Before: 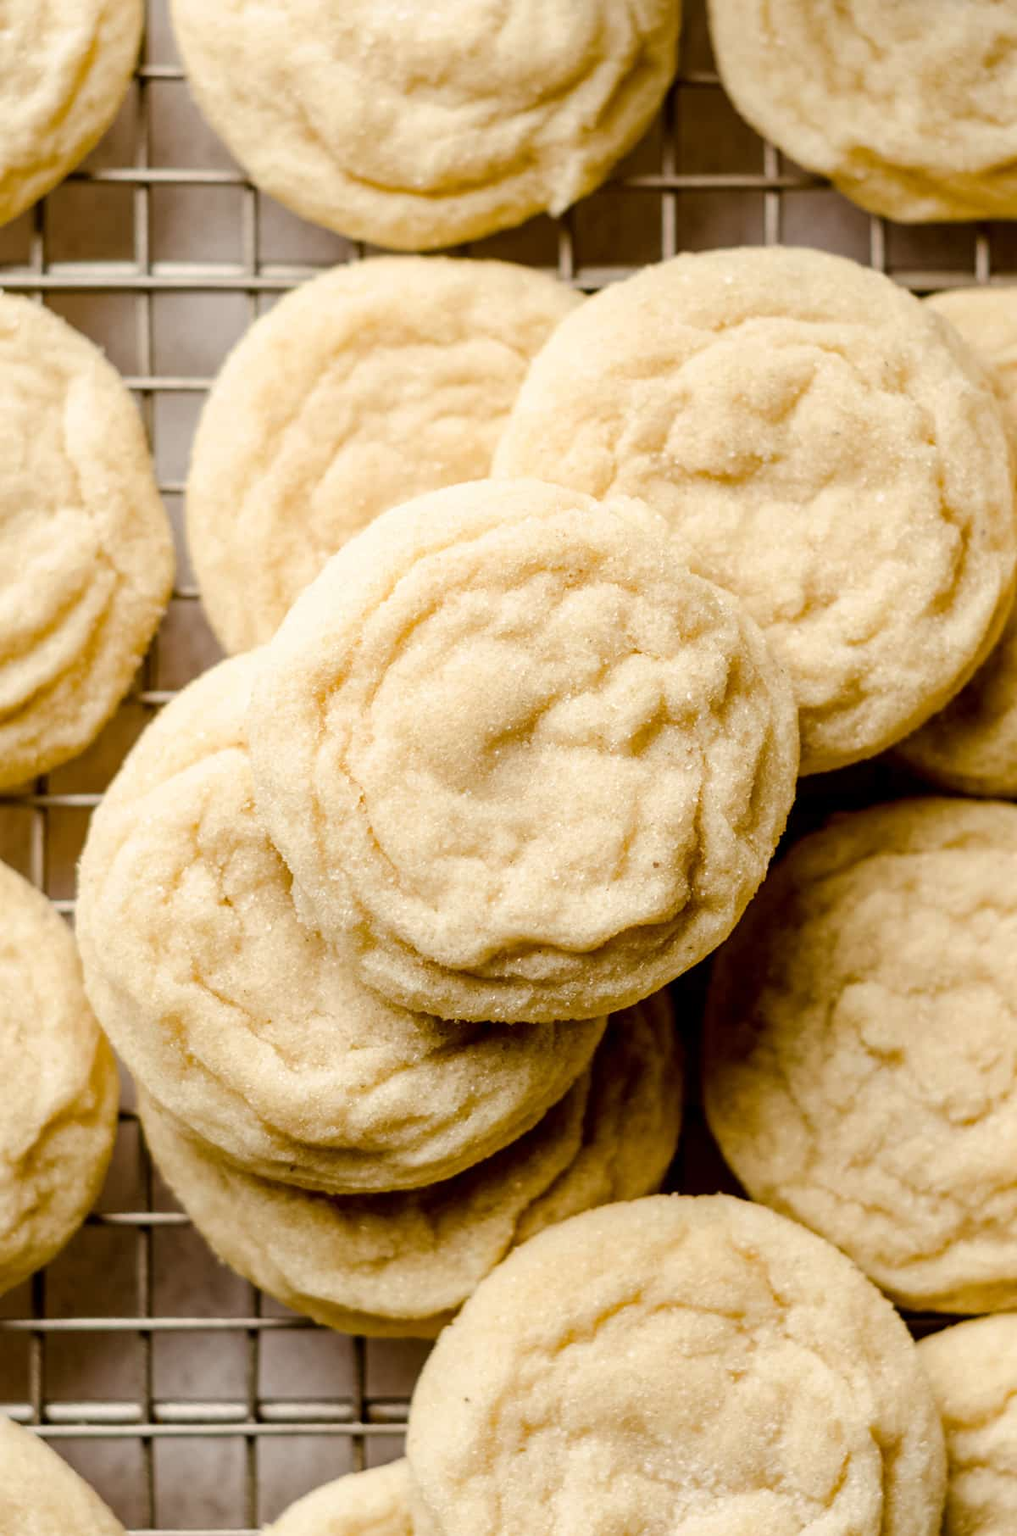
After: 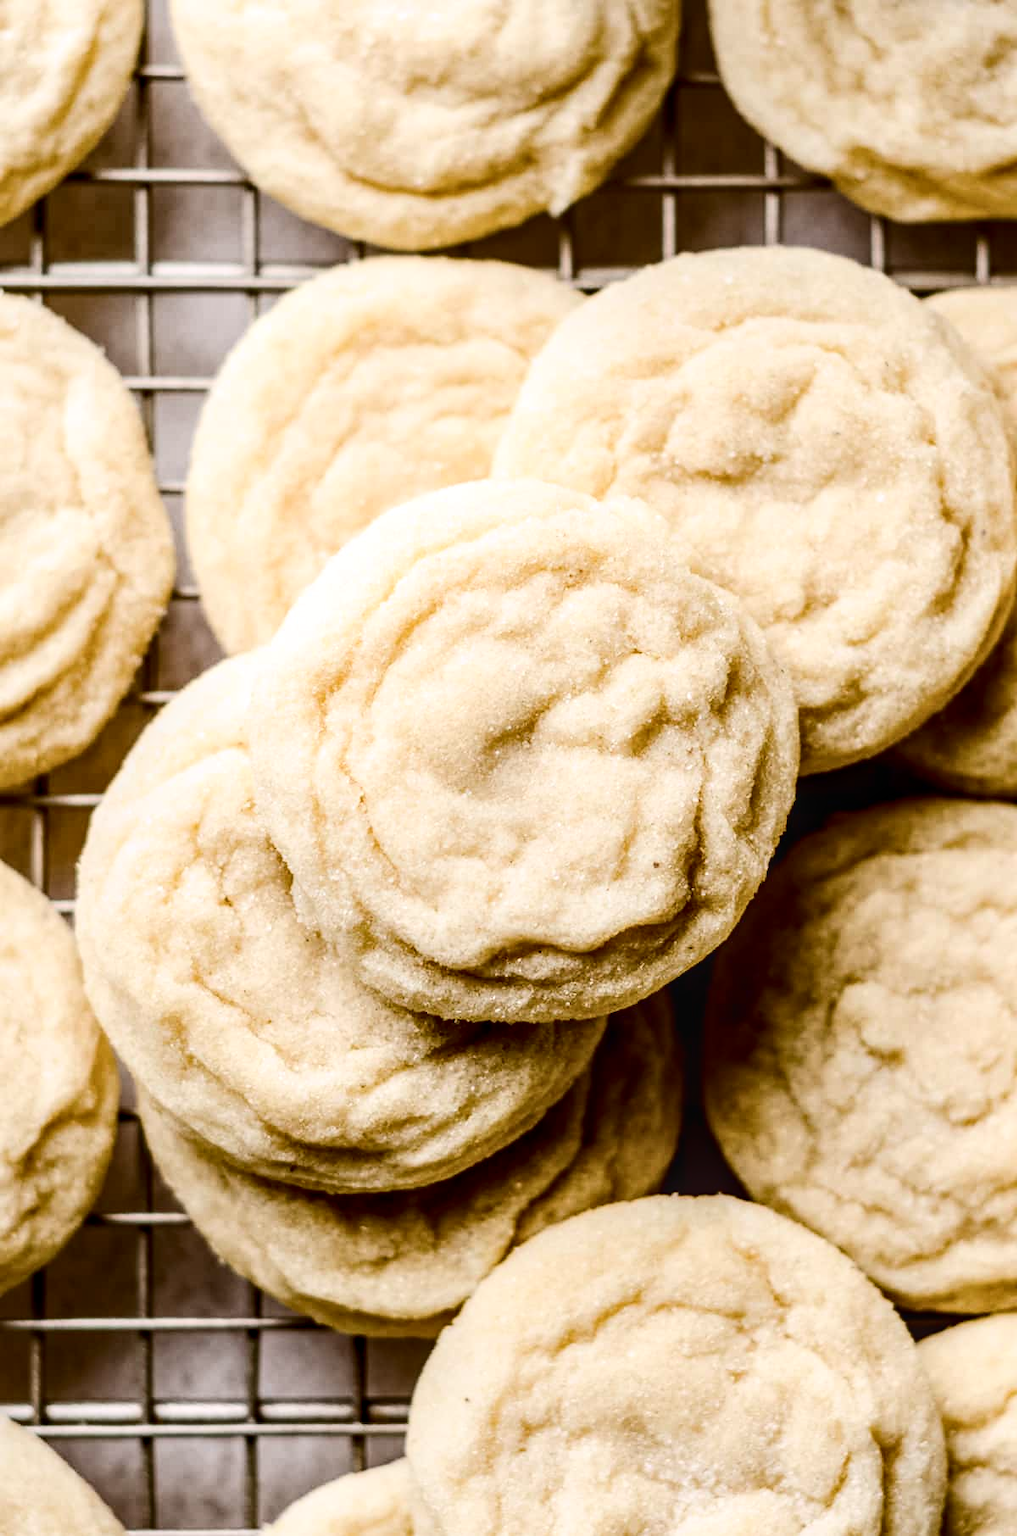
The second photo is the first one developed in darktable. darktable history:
local contrast: detail 130%
color calibration: illuminant as shot in camera, x 0.358, y 0.373, temperature 4628.91 K
contrast brightness saturation: contrast 0.28
